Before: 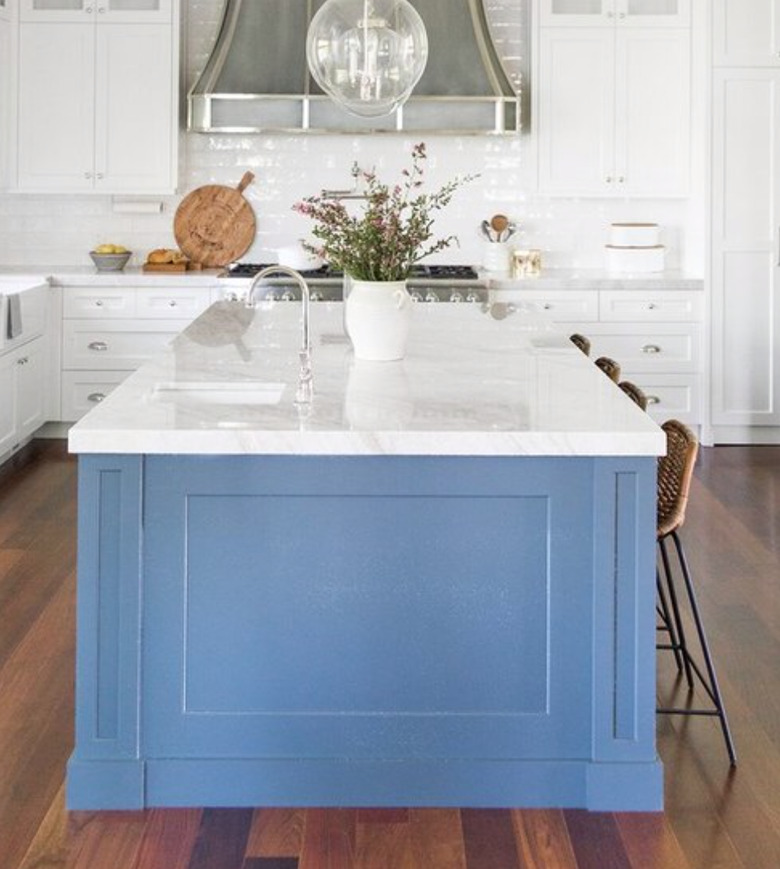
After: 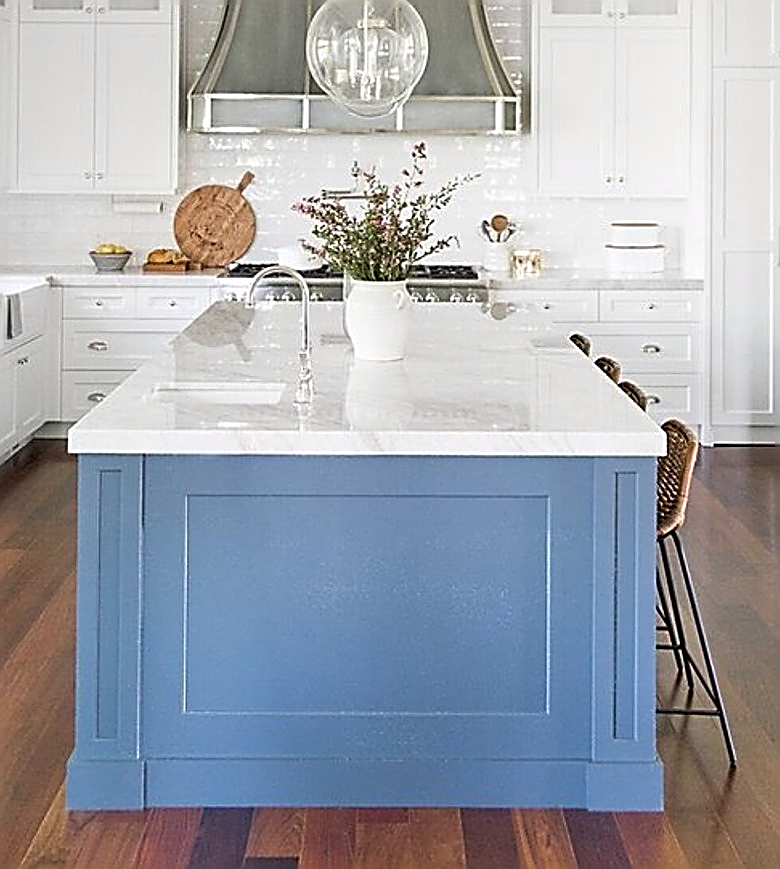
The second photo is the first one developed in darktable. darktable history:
sharpen: amount 1.983
